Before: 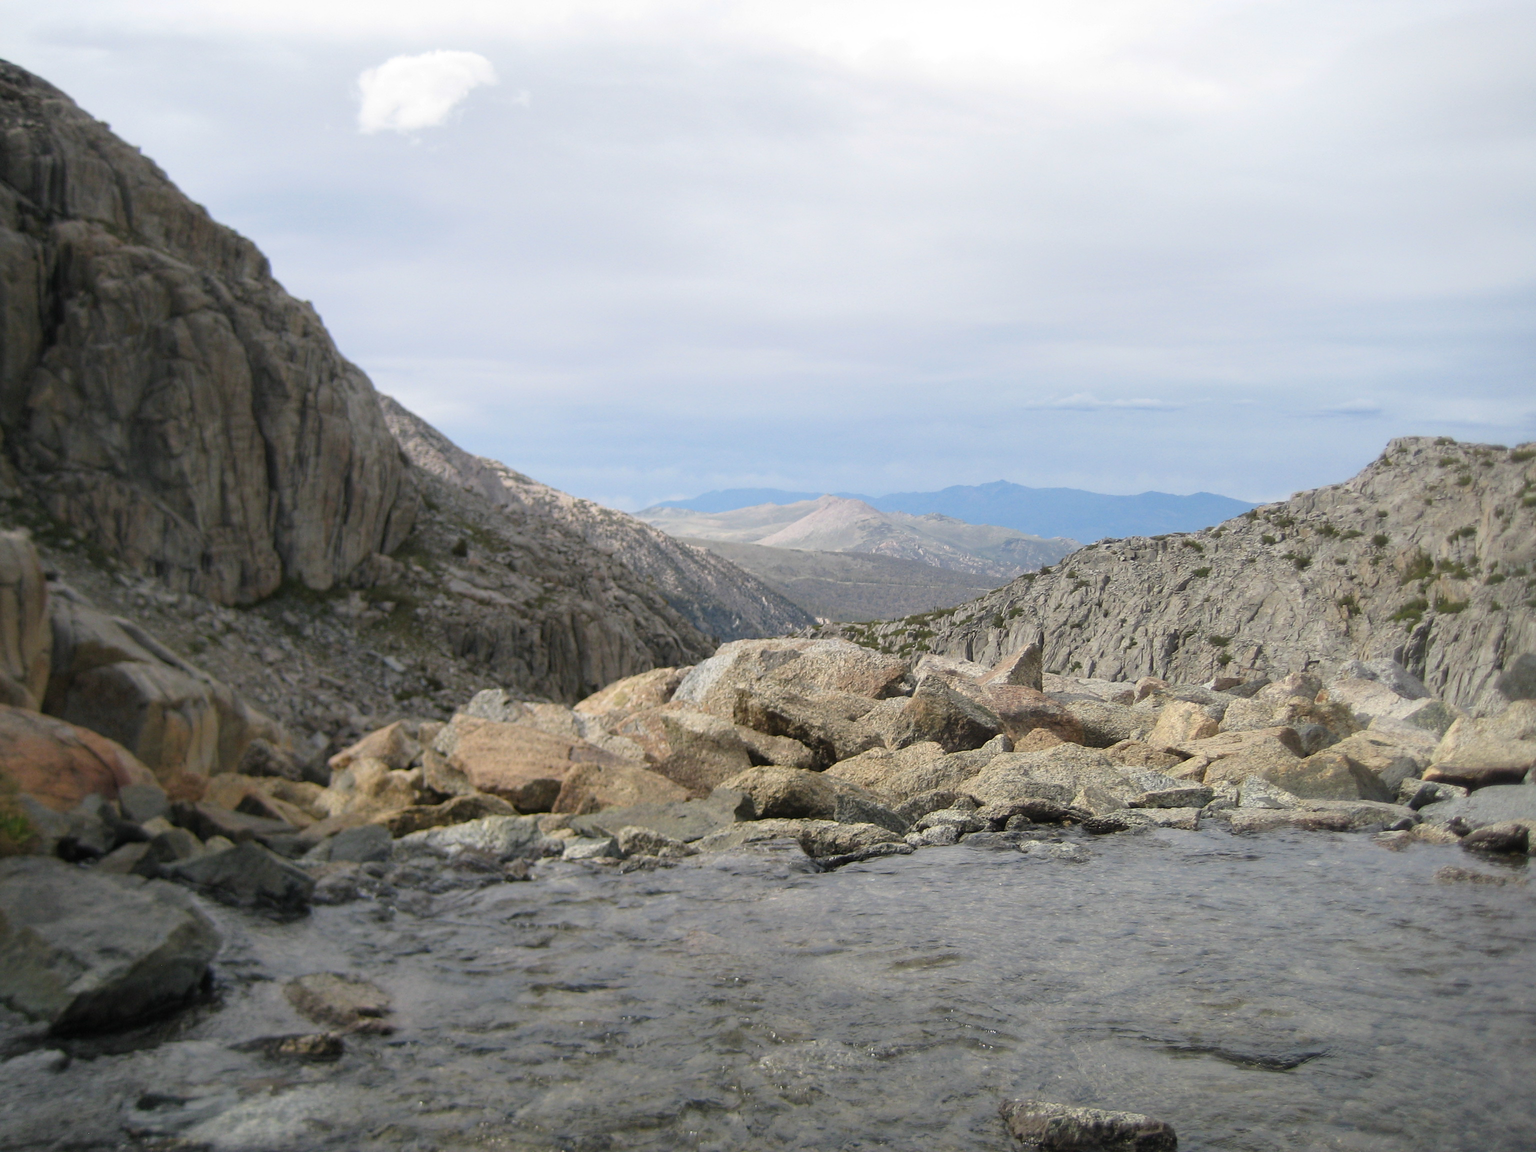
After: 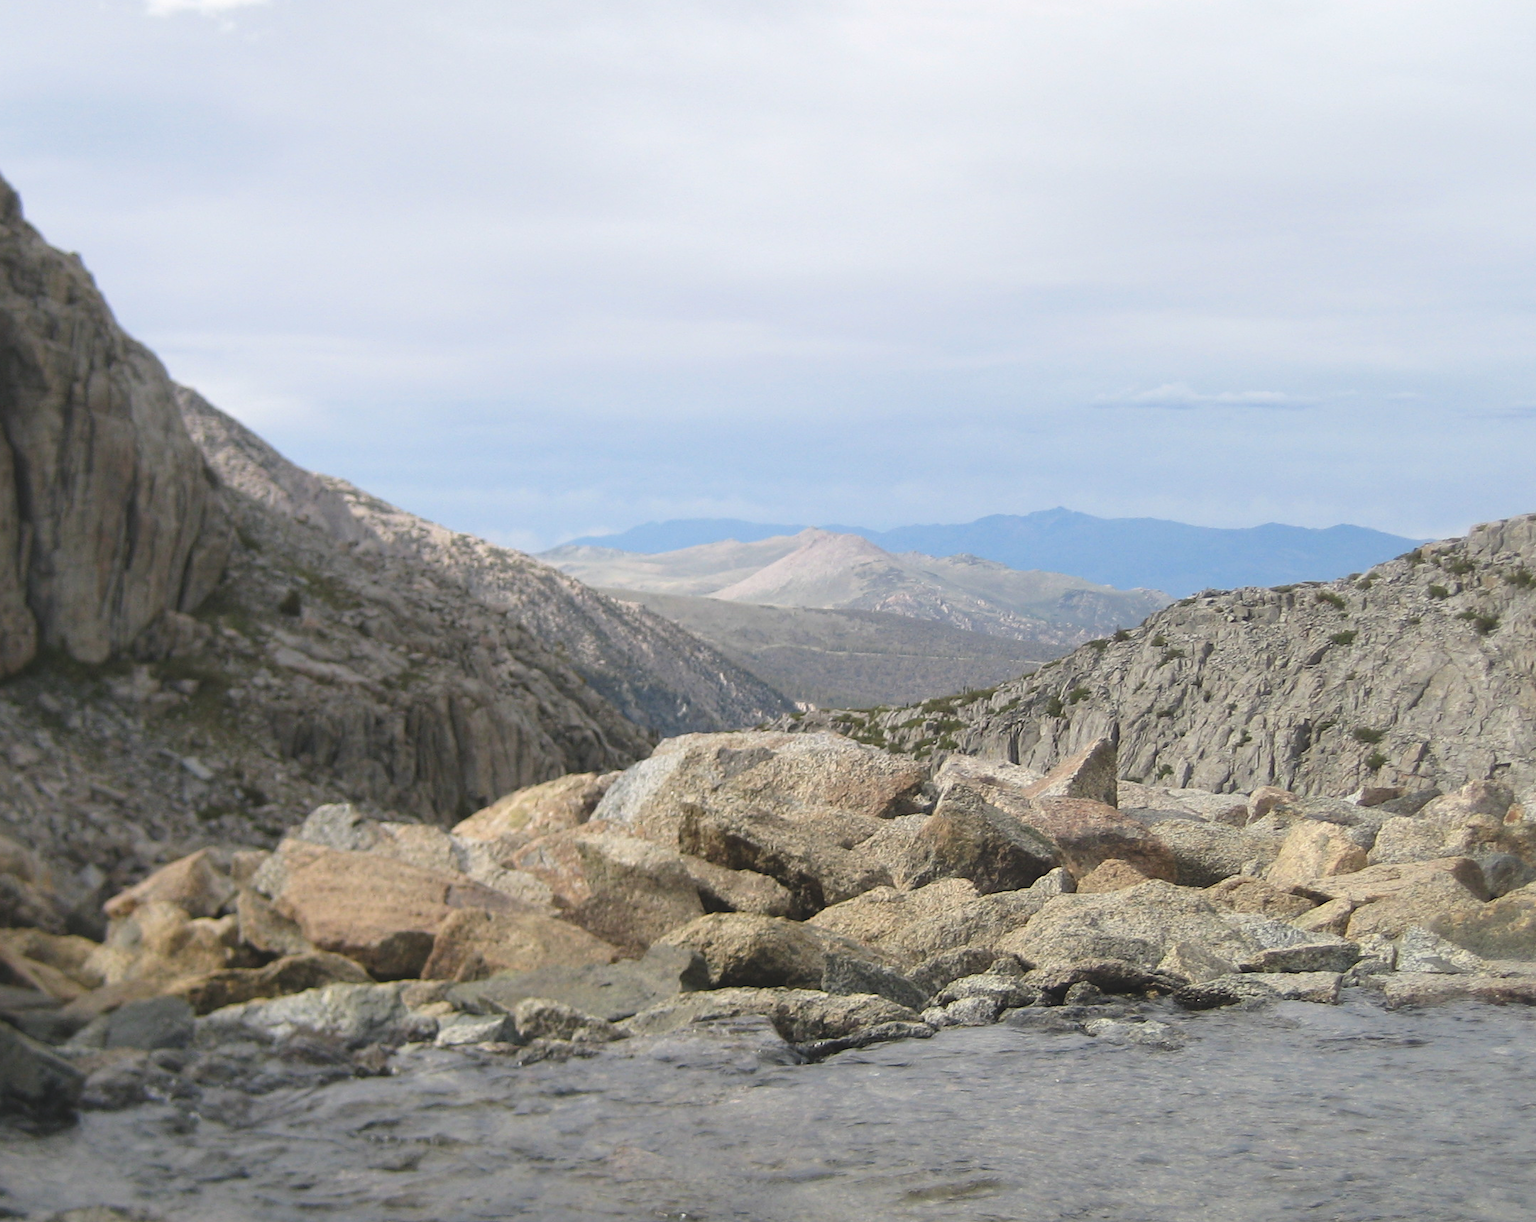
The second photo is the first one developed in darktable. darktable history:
exposure: black level correction -0.009, exposure 0.071 EV, compensate highlight preservation false
crop and rotate: left 16.638%, top 10.682%, right 12.91%, bottom 14.532%
